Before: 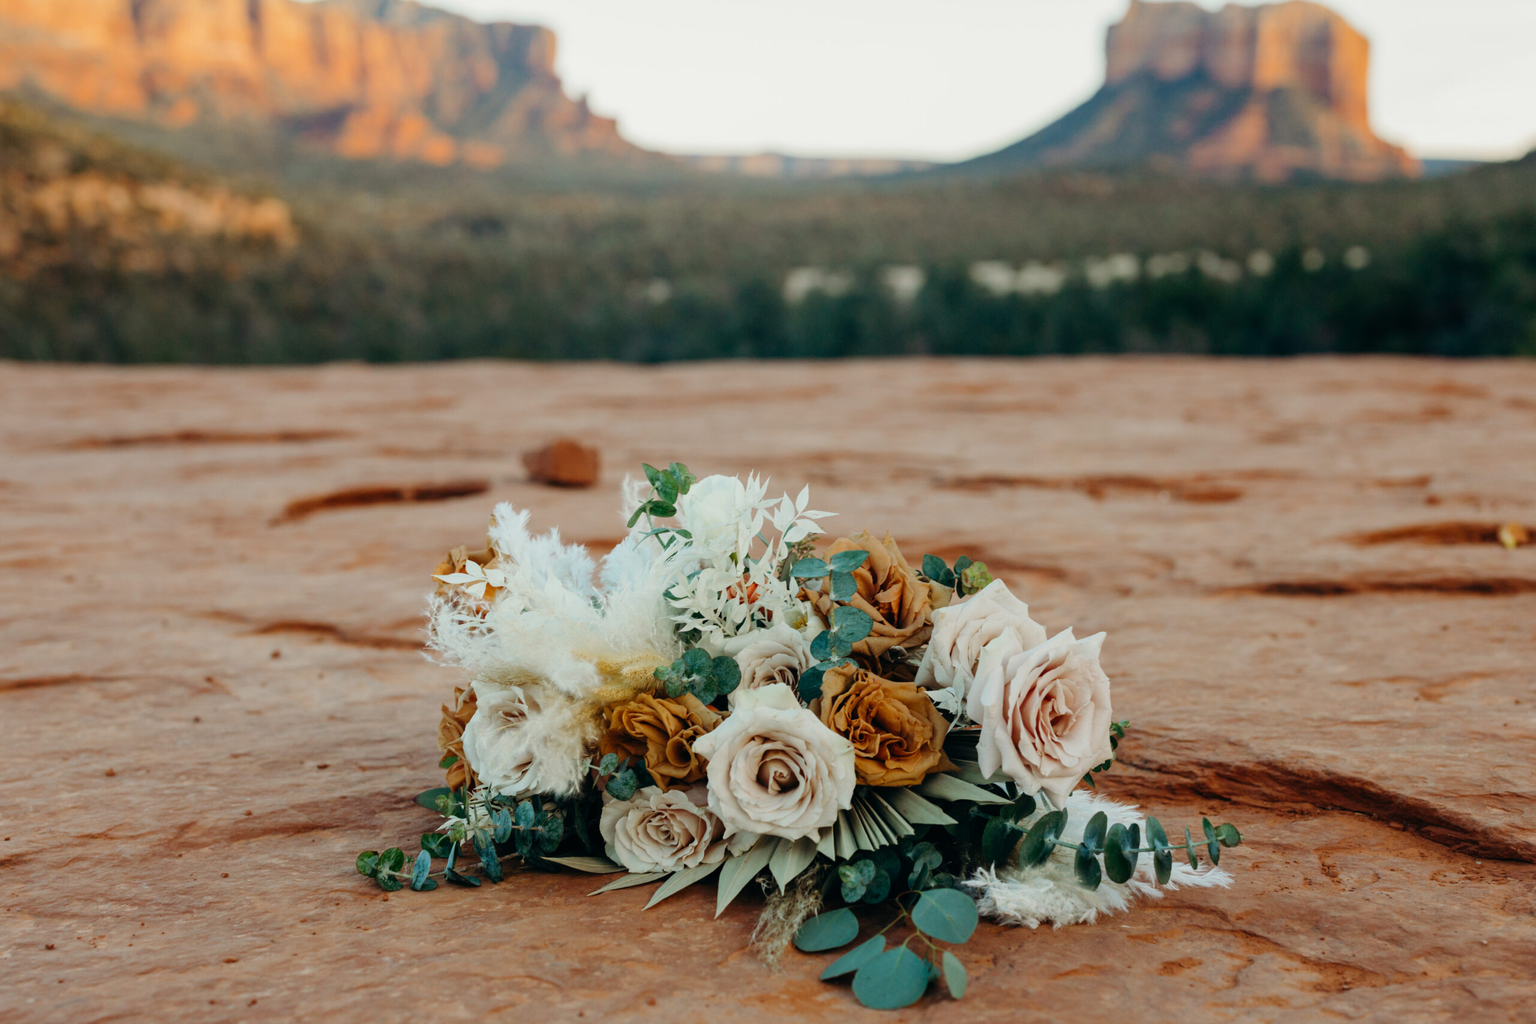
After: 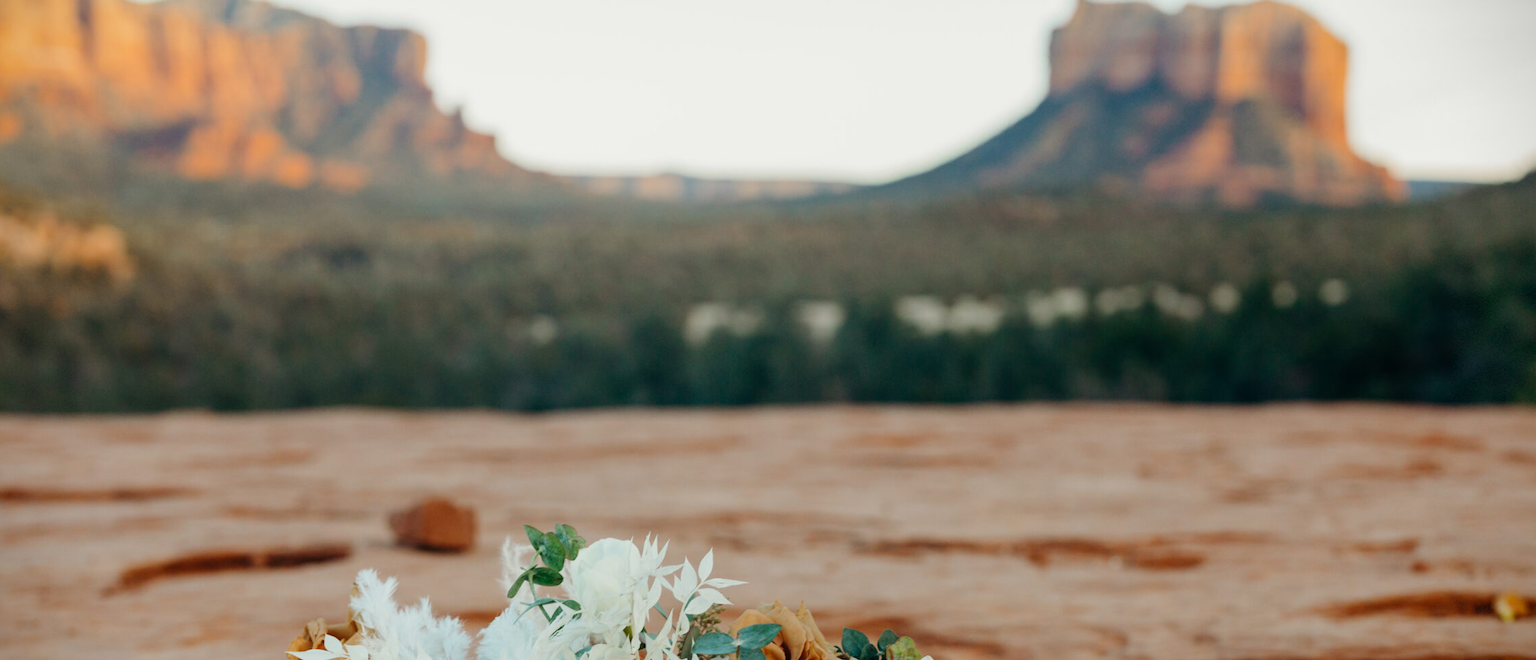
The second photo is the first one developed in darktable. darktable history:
crop and rotate: left 11.71%, bottom 43.058%
vignetting: fall-off start 89.03%, fall-off radius 43.83%, saturation 0.374, width/height ratio 1.166, dithering 8-bit output
